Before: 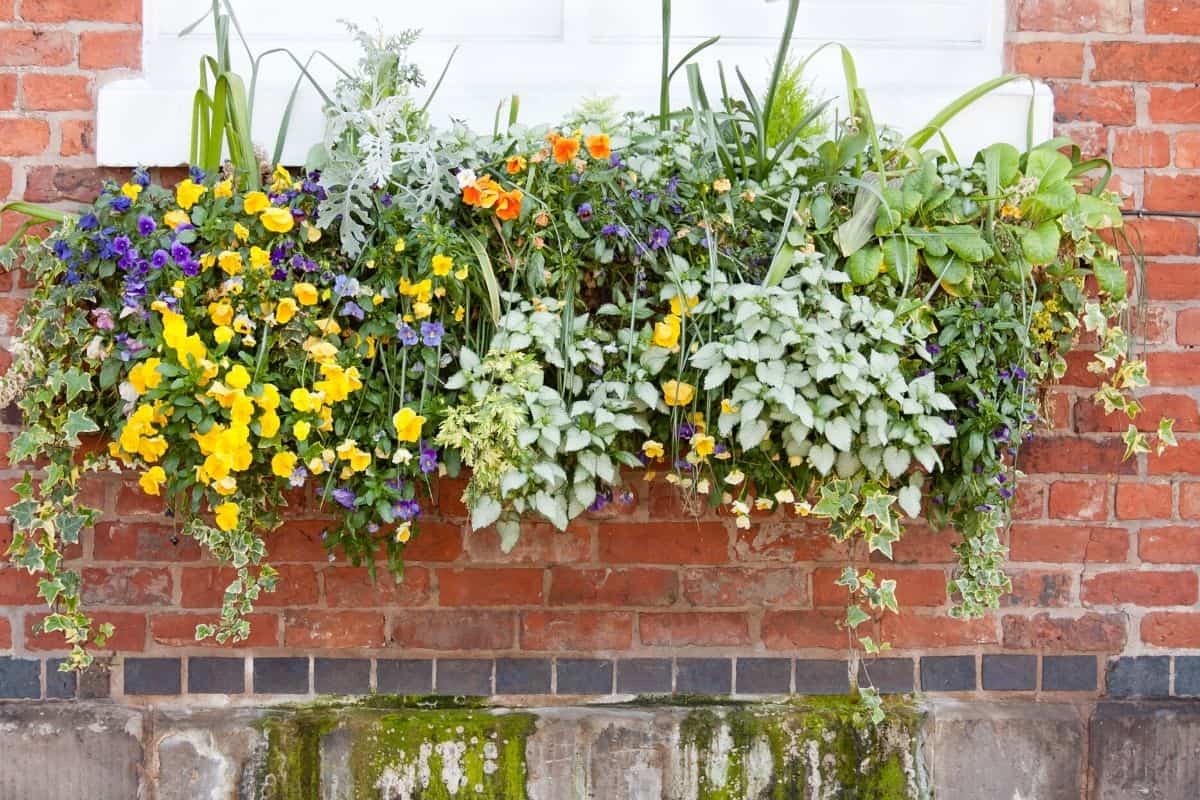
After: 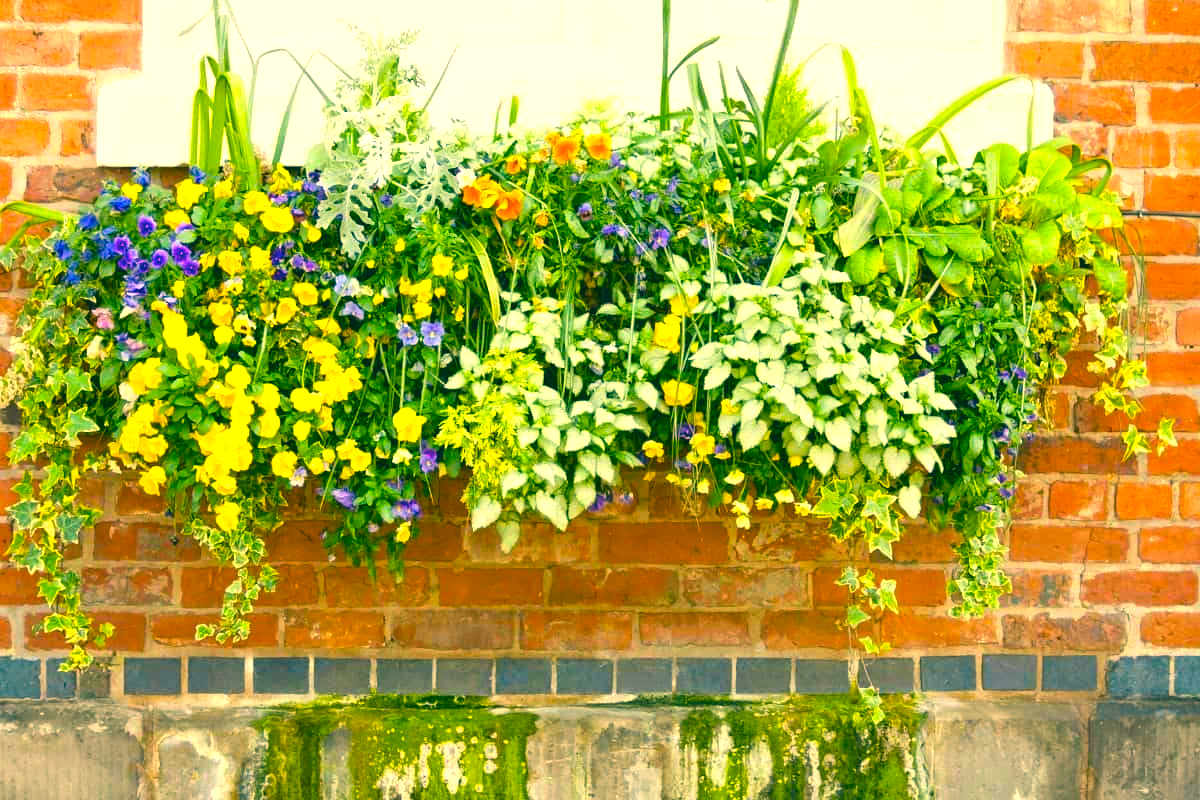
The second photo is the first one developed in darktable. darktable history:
color balance rgb: perceptual saturation grading › global saturation 24.957%, global vibrance 50.433%
color correction: highlights a* 1.85, highlights b* 34.61, shadows a* -35.89, shadows b* -6.08
exposure: black level correction -0.005, exposure 0.613 EV, compensate exposure bias true, compensate highlight preservation false
